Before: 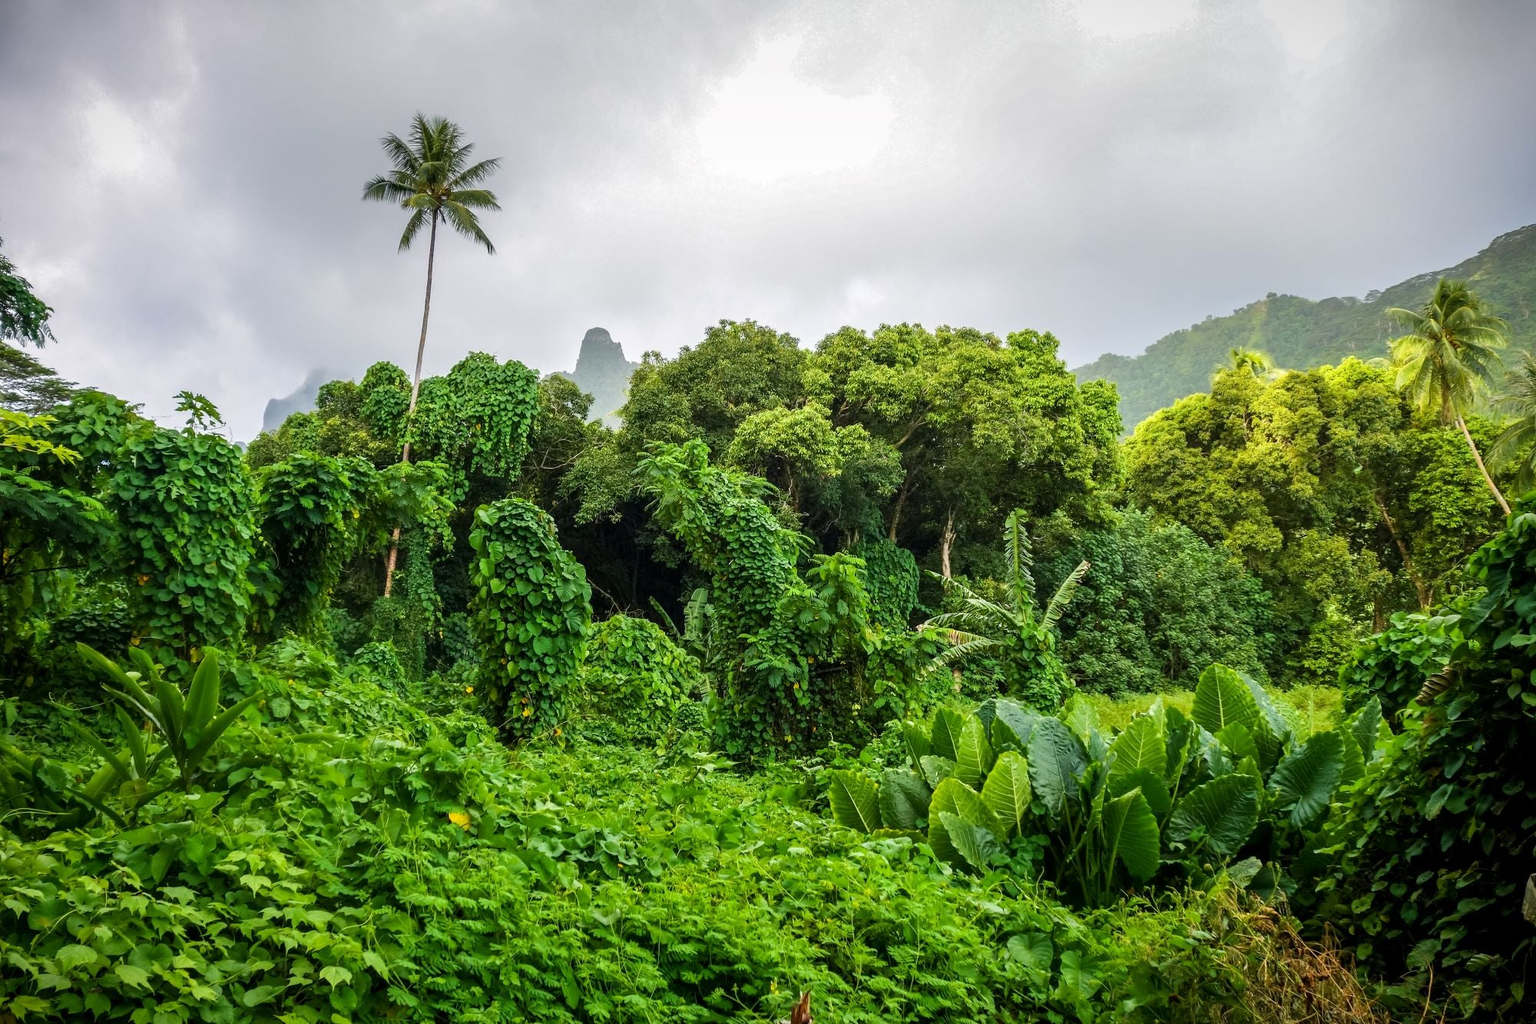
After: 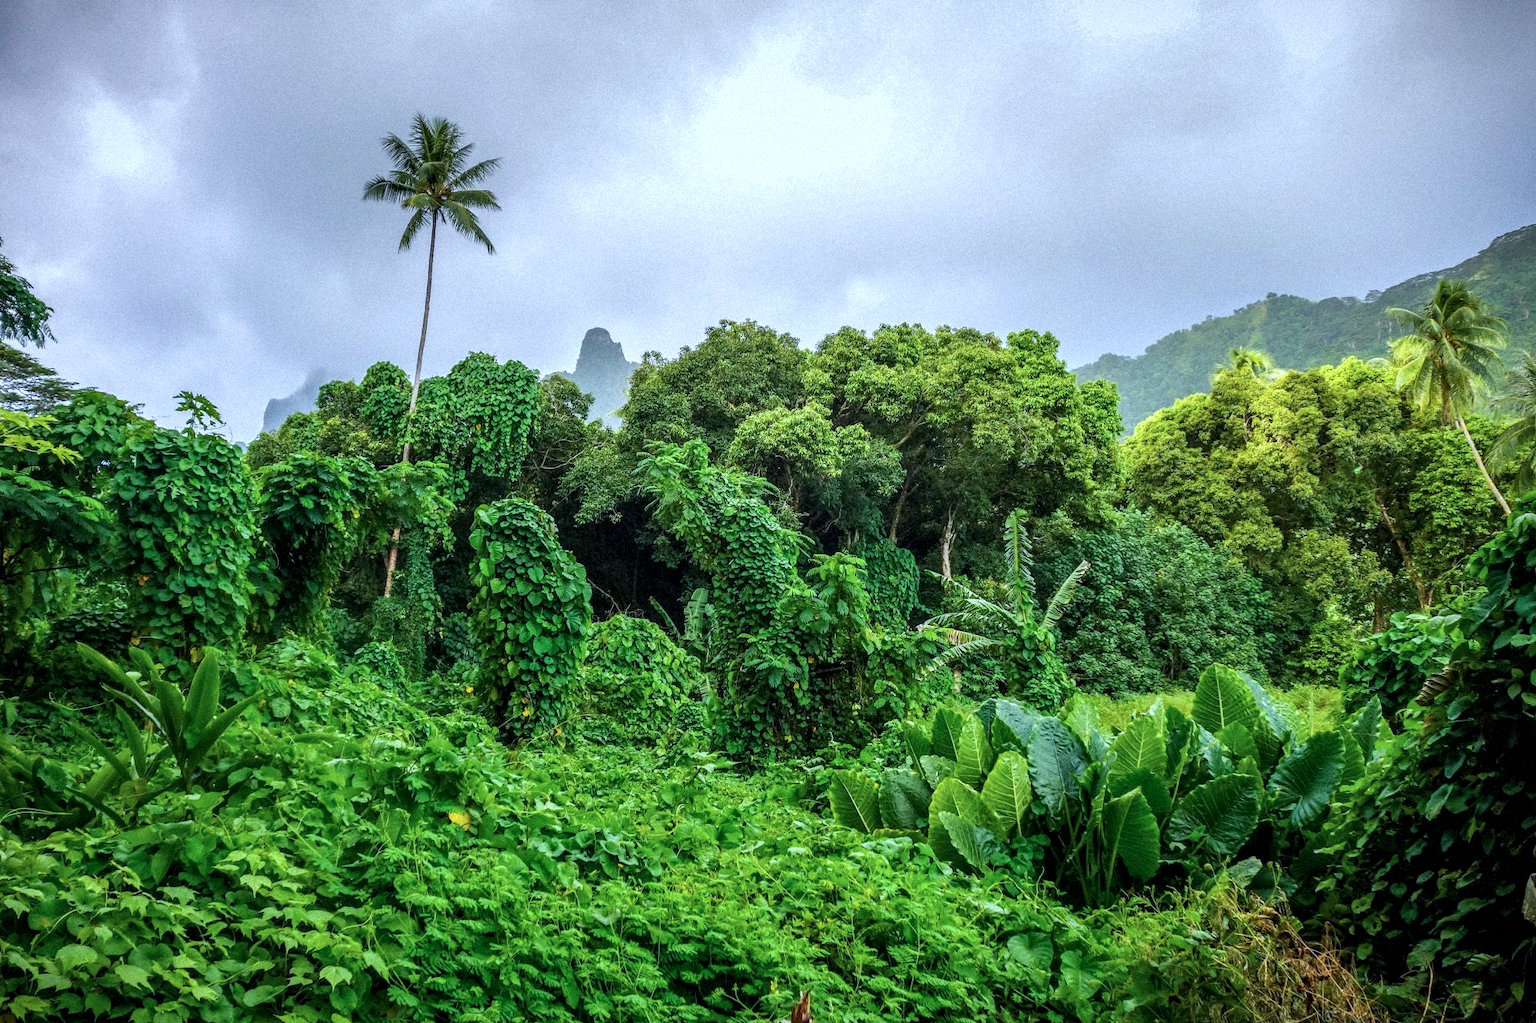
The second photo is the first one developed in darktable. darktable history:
local contrast: on, module defaults
color calibration: illuminant as shot in camera, x 0.378, y 0.381, temperature 4093.13 K, saturation algorithm version 1 (2020)
grain: mid-tones bias 0%
